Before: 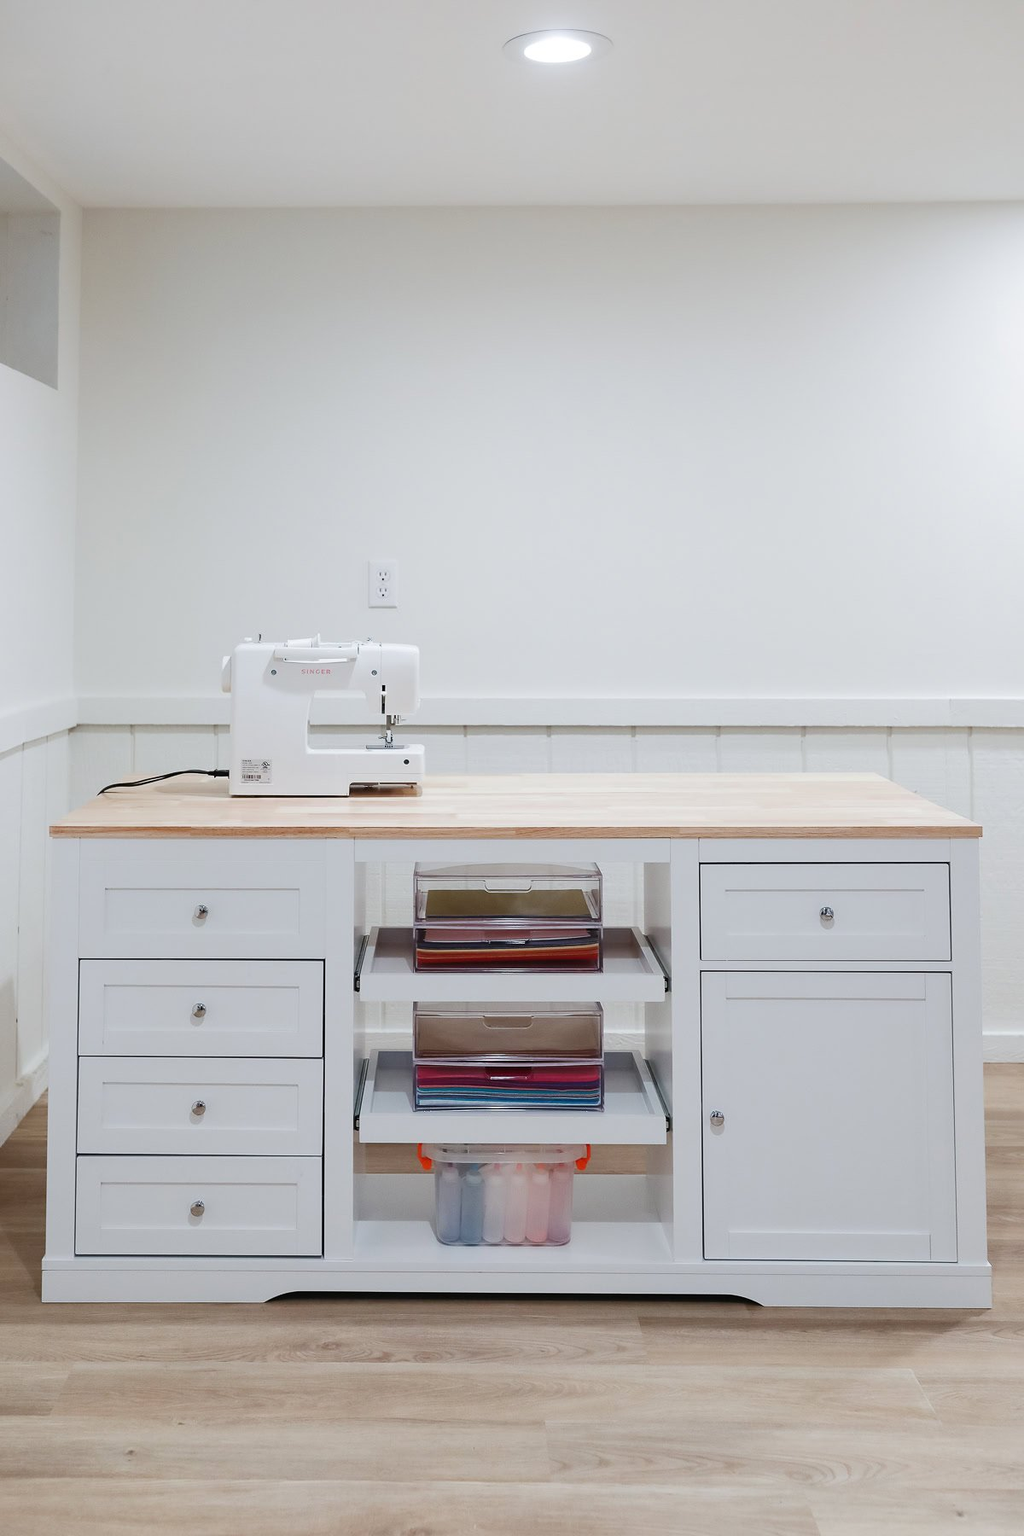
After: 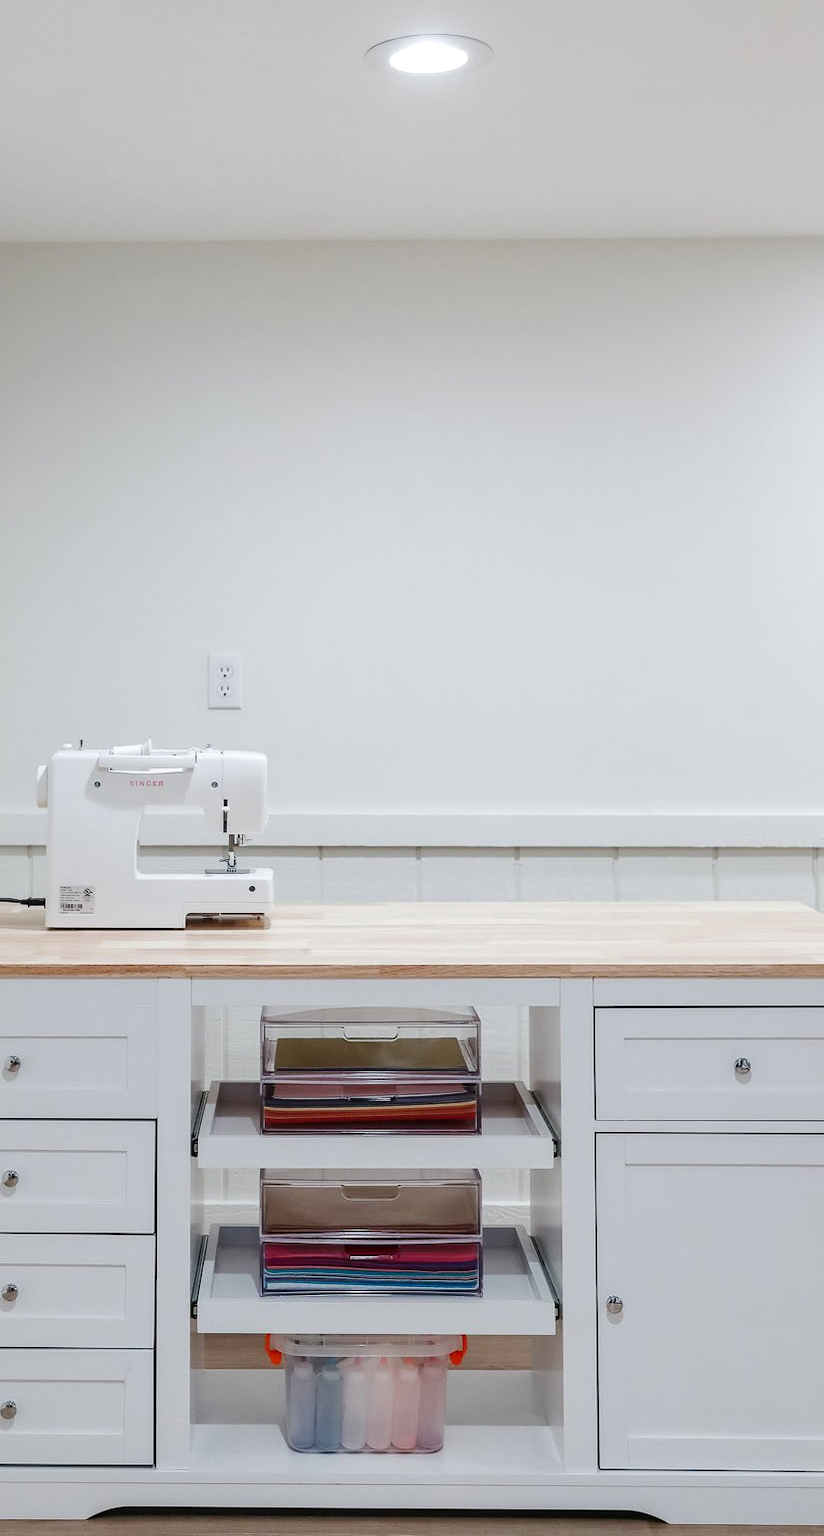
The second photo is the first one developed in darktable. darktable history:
crop: left 18.594%, right 12.324%, bottom 14.251%
local contrast: on, module defaults
